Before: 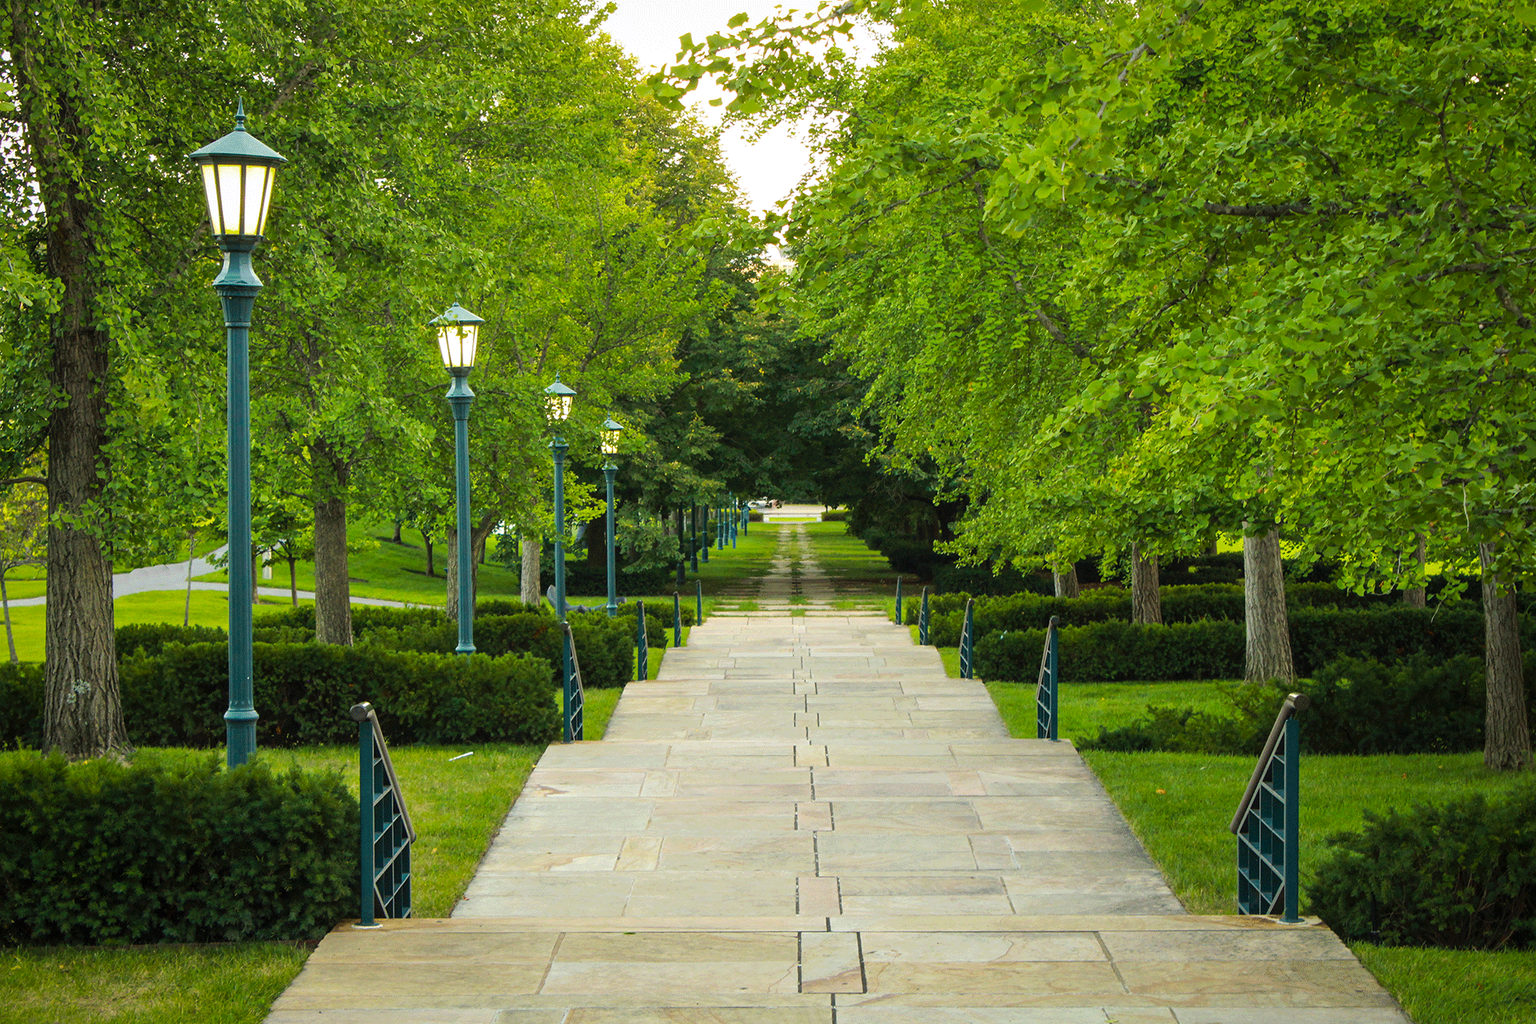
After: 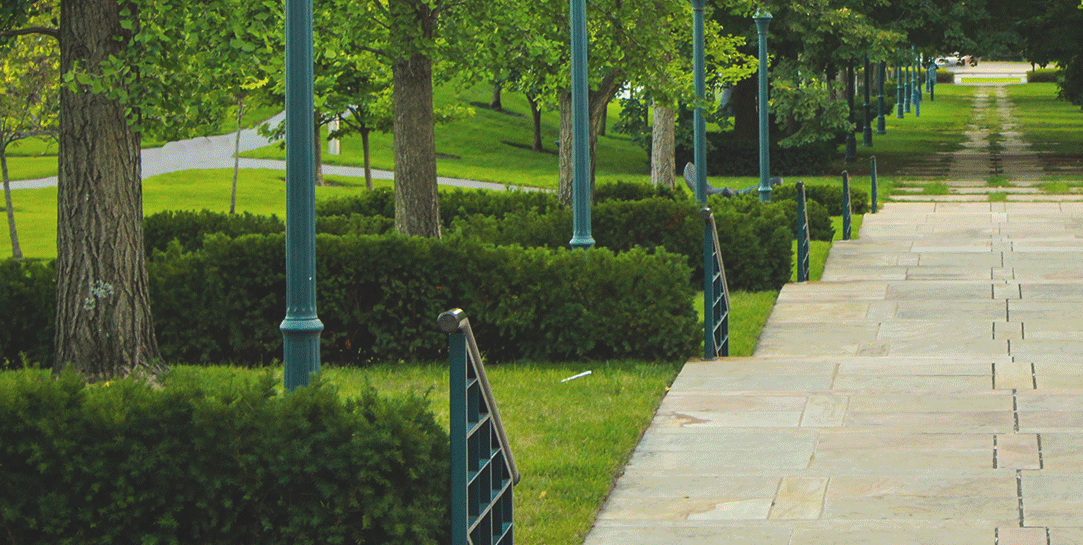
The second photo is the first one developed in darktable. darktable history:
exposure: black level correction -0.015, exposure -0.125 EV, compensate highlight preservation false
crop: top 44.483%, right 43.593%, bottom 12.892%
